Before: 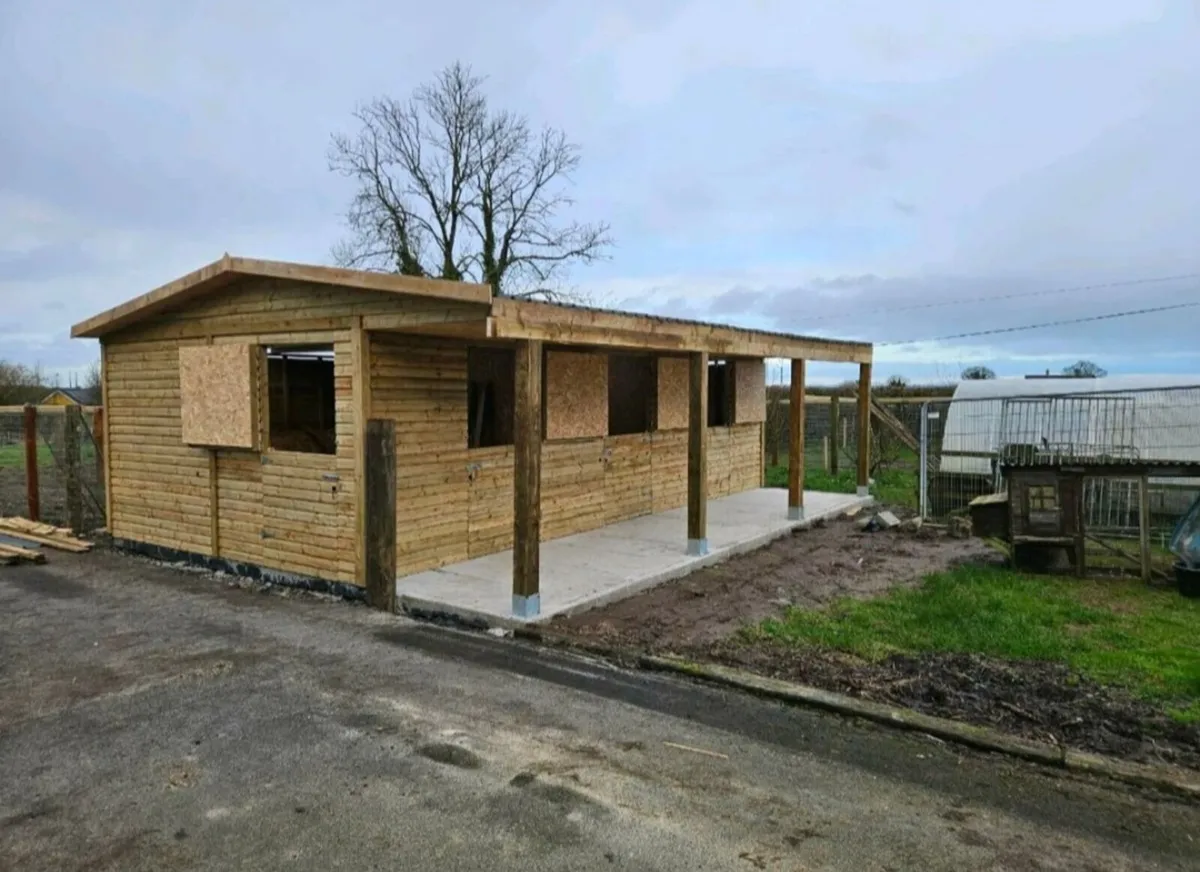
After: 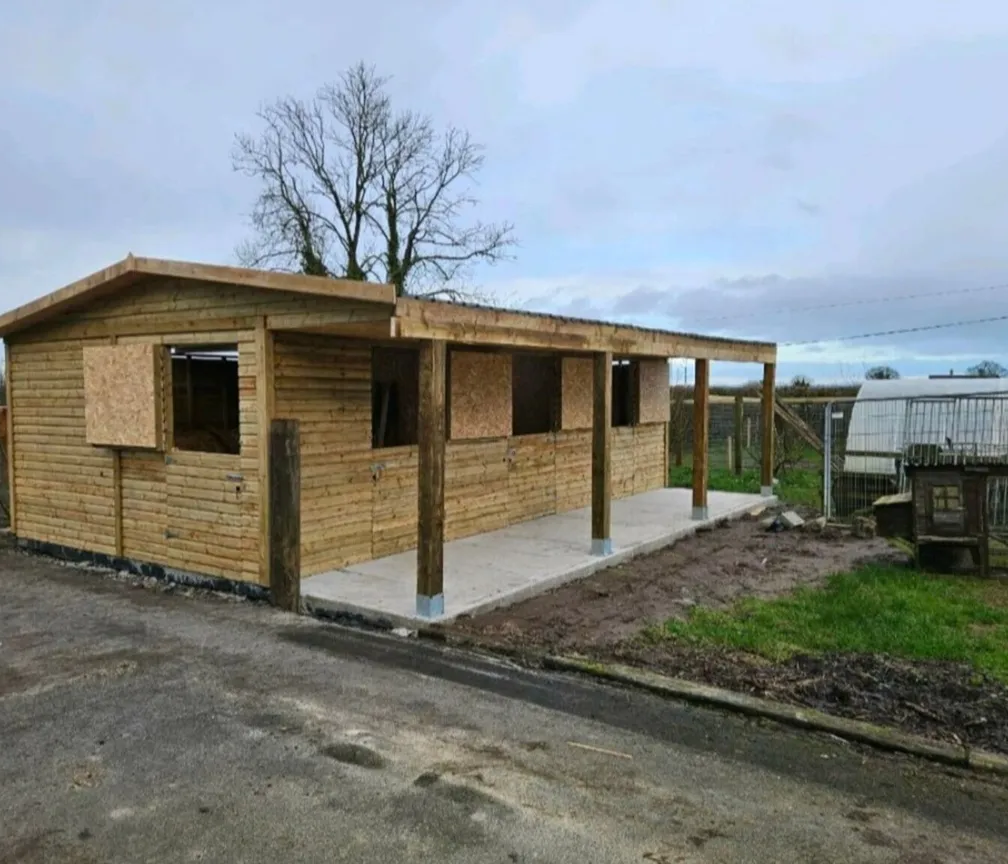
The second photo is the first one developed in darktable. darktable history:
crop: left 8.026%, right 7.374%
exposure: compensate highlight preservation false
